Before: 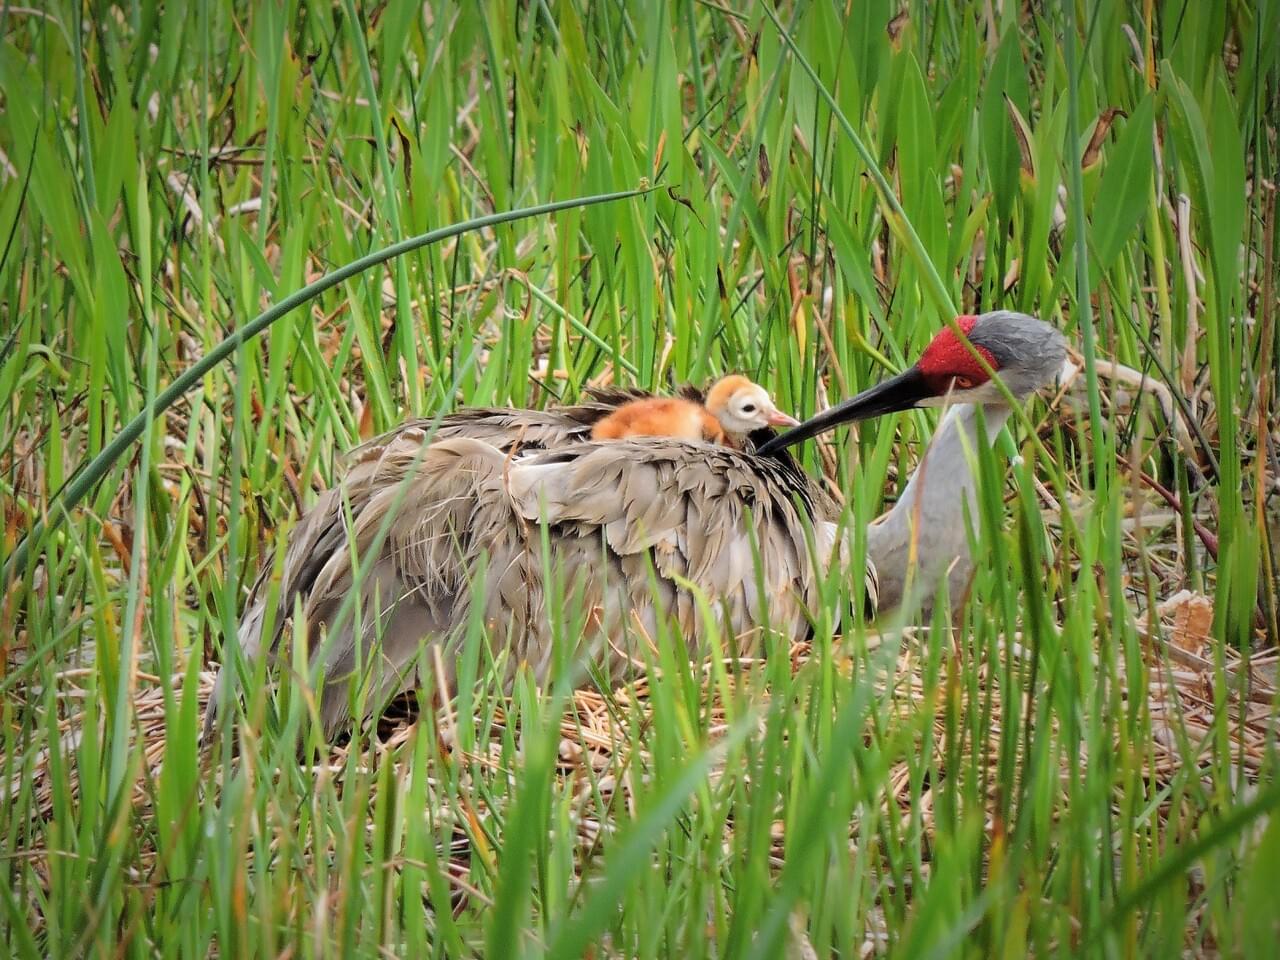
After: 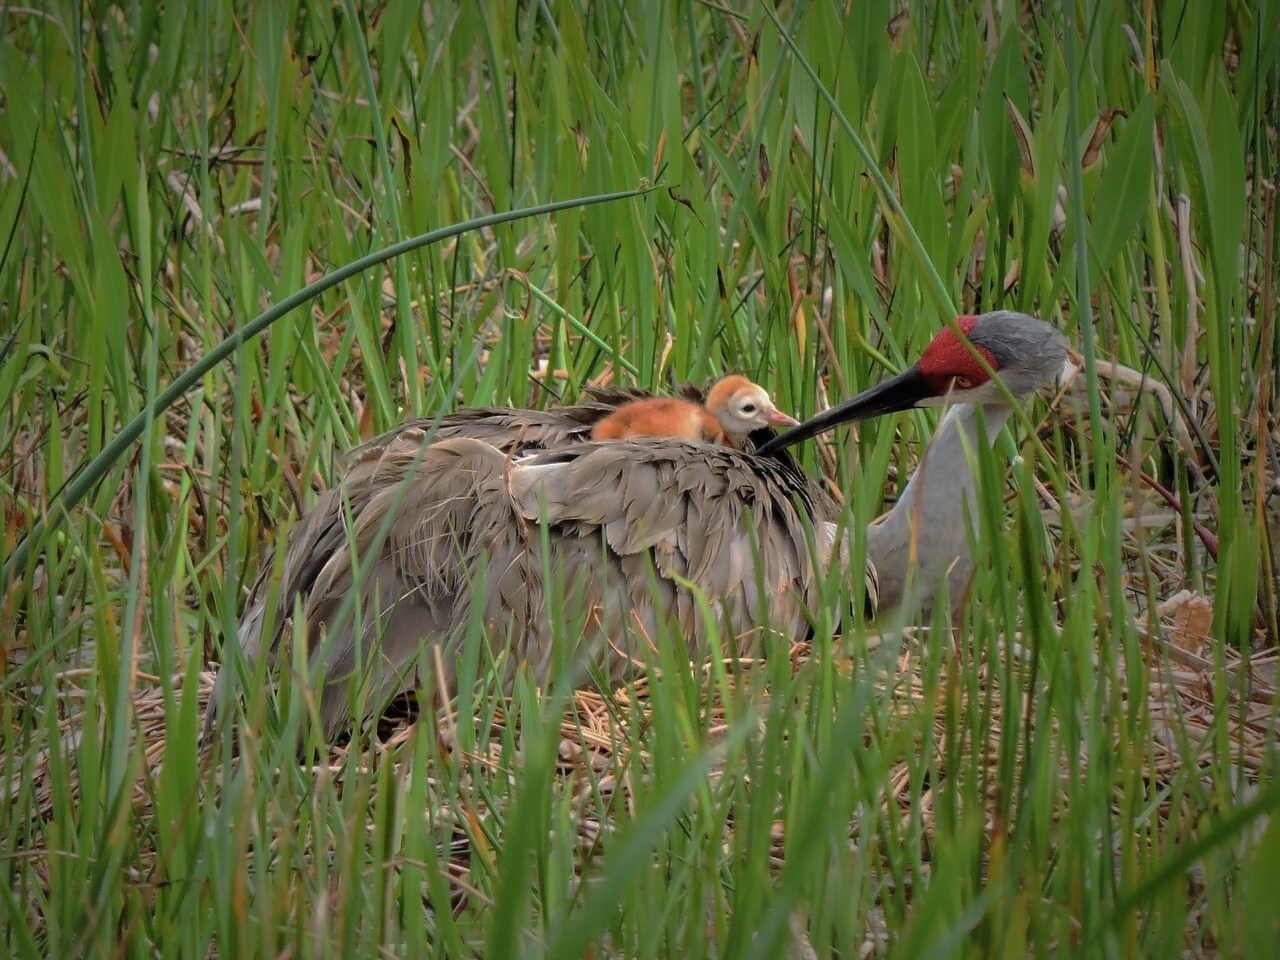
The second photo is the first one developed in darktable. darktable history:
base curve: curves: ch0 [(0, 0) (0.826, 0.587) (1, 1)], preserve colors none
